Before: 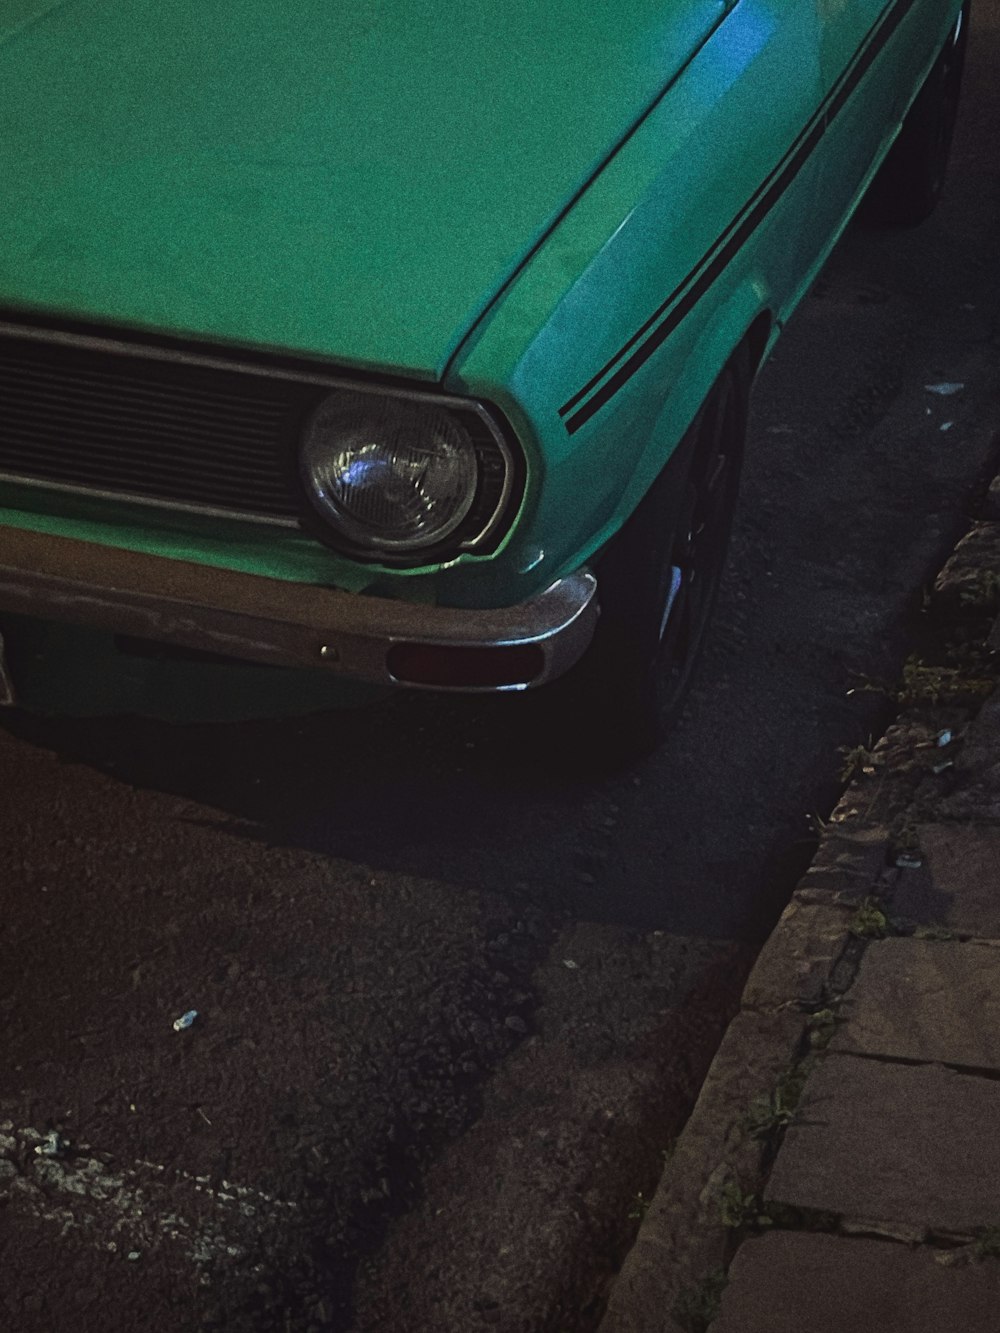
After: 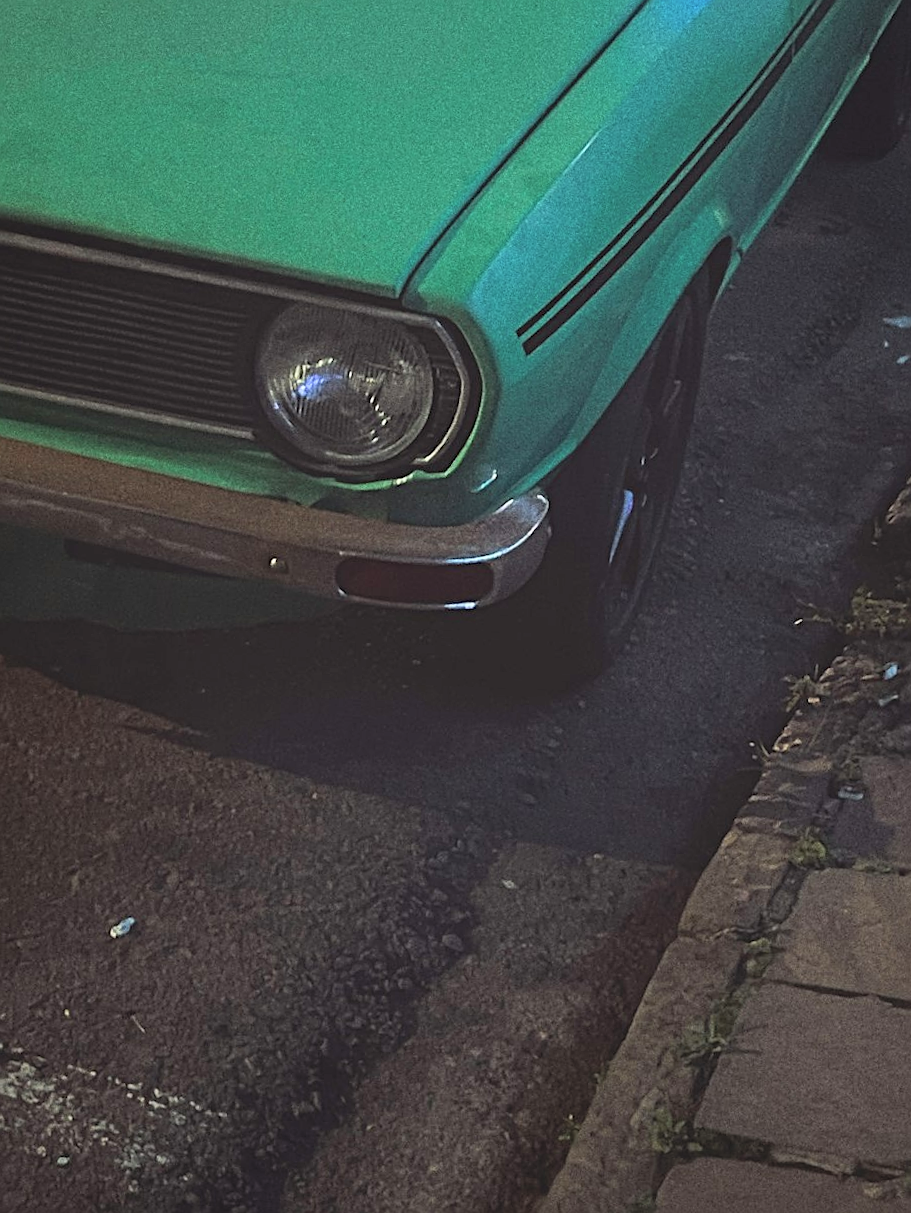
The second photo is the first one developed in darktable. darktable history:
crop and rotate: angle -1.96°, left 3.165%, top 4.233%, right 1.546%, bottom 0.606%
contrast brightness saturation: contrast 0.101, brightness 0.298, saturation 0.142
exposure: exposure -0.042 EV, compensate highlight preservation false
sharpen: on, module defaults
